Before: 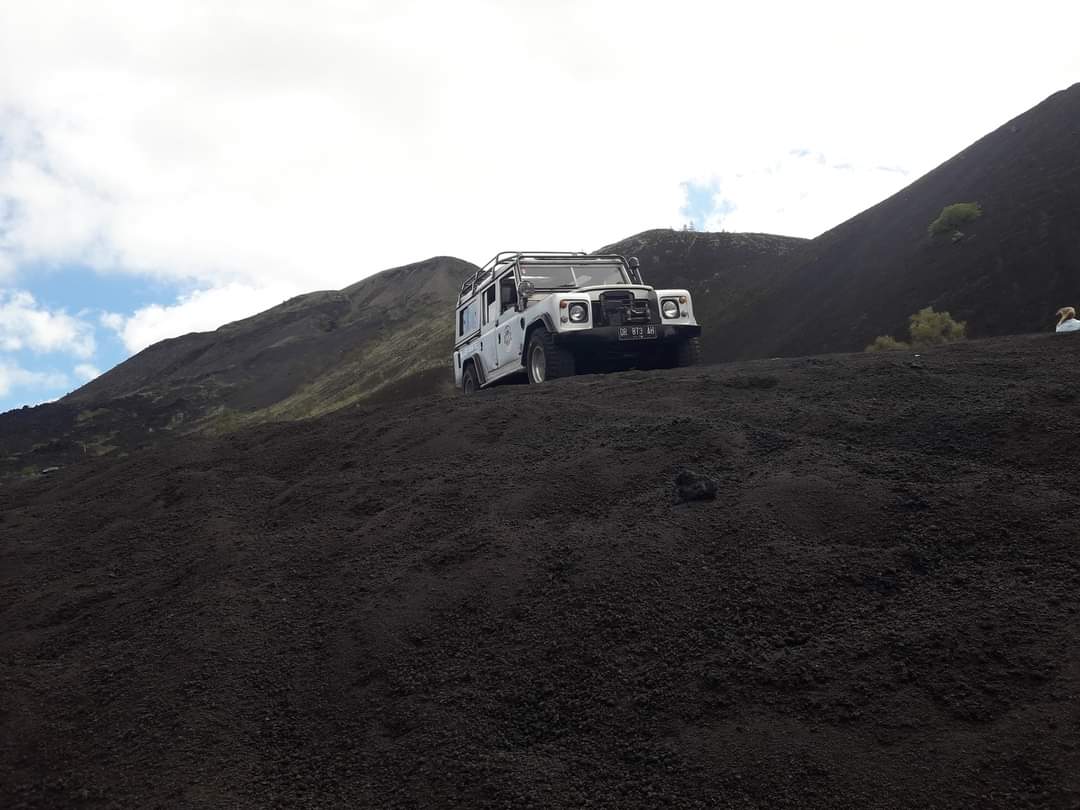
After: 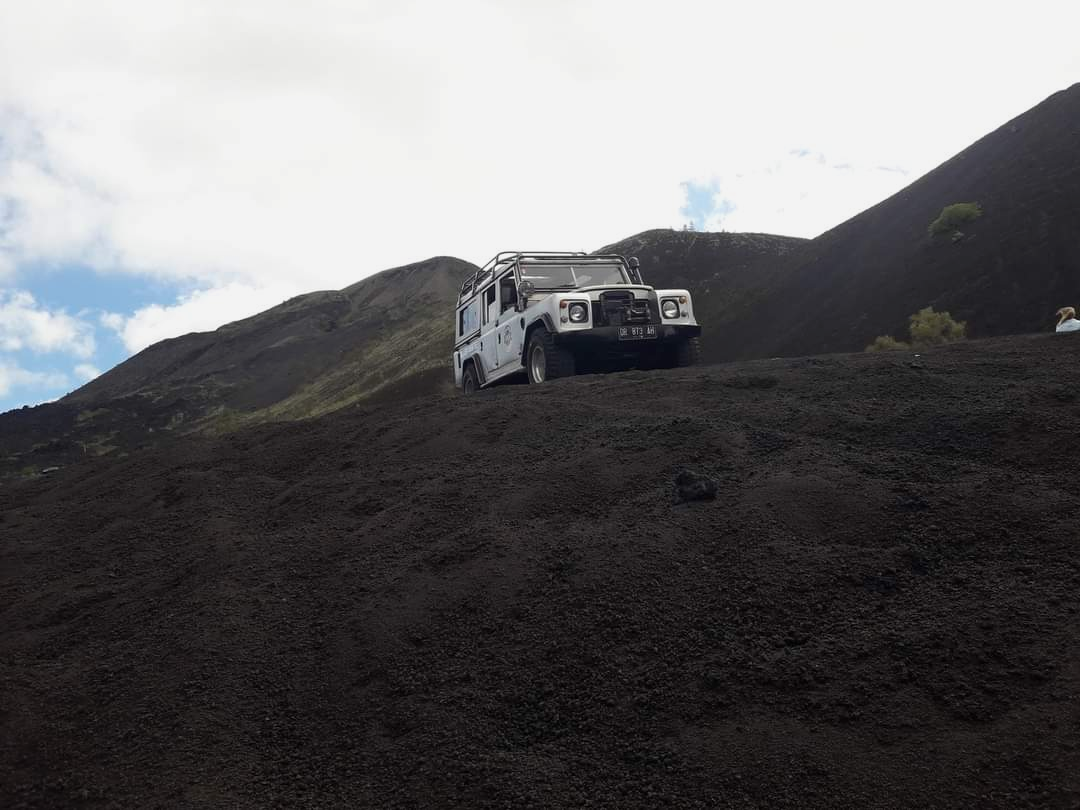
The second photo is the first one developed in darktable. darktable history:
haze removal: compatibility mode true, adaptive false
exposure: exposure -0.153 EV, compensate highlight preservation false
